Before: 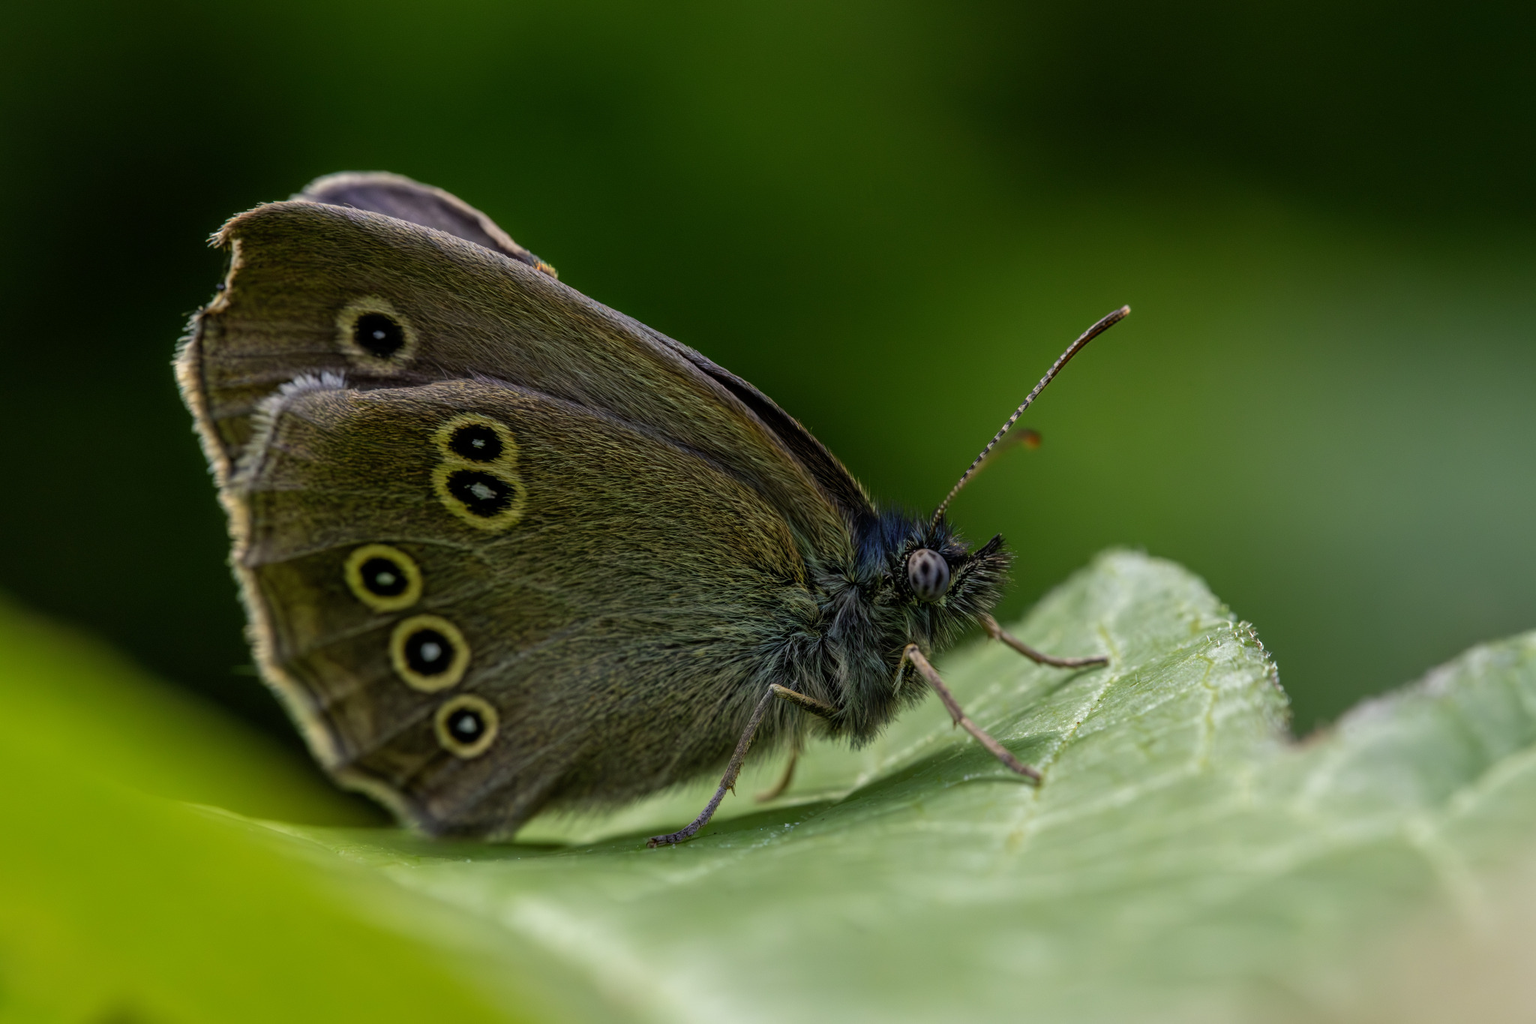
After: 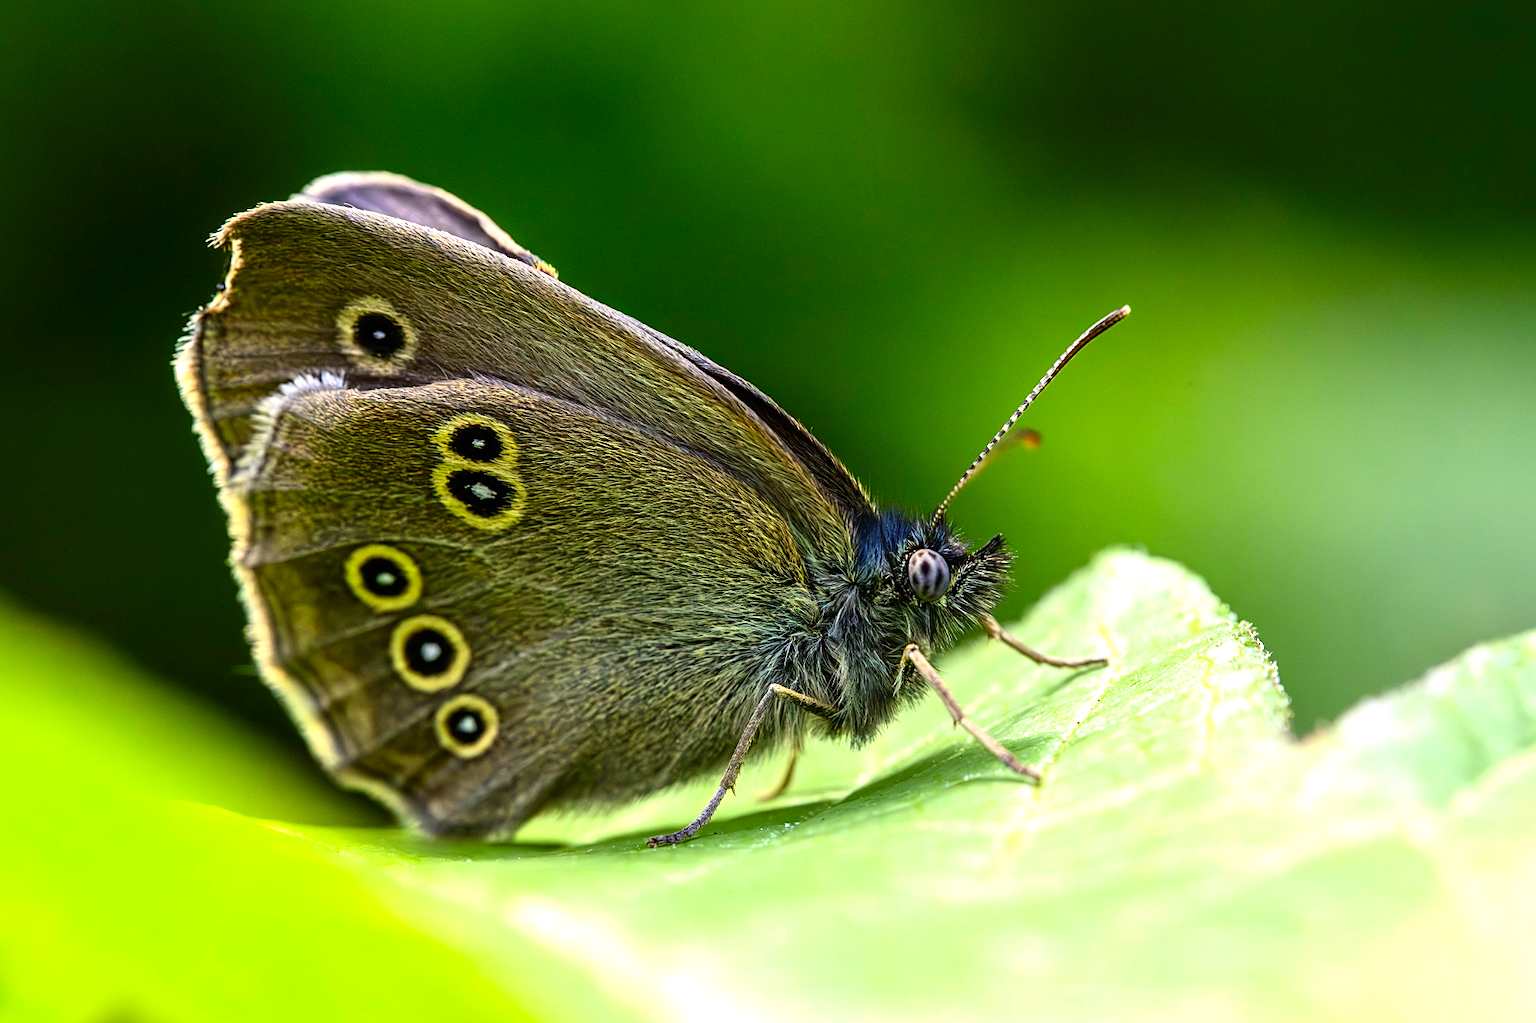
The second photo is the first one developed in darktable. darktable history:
exposure: black level correction 0, exposure 1.47 EV, compensate exposure bias true, compensate highlight preservation false
sharpen: on, module defaults
contrast brightness saturation: contrast 0.171, saturation 0.301
